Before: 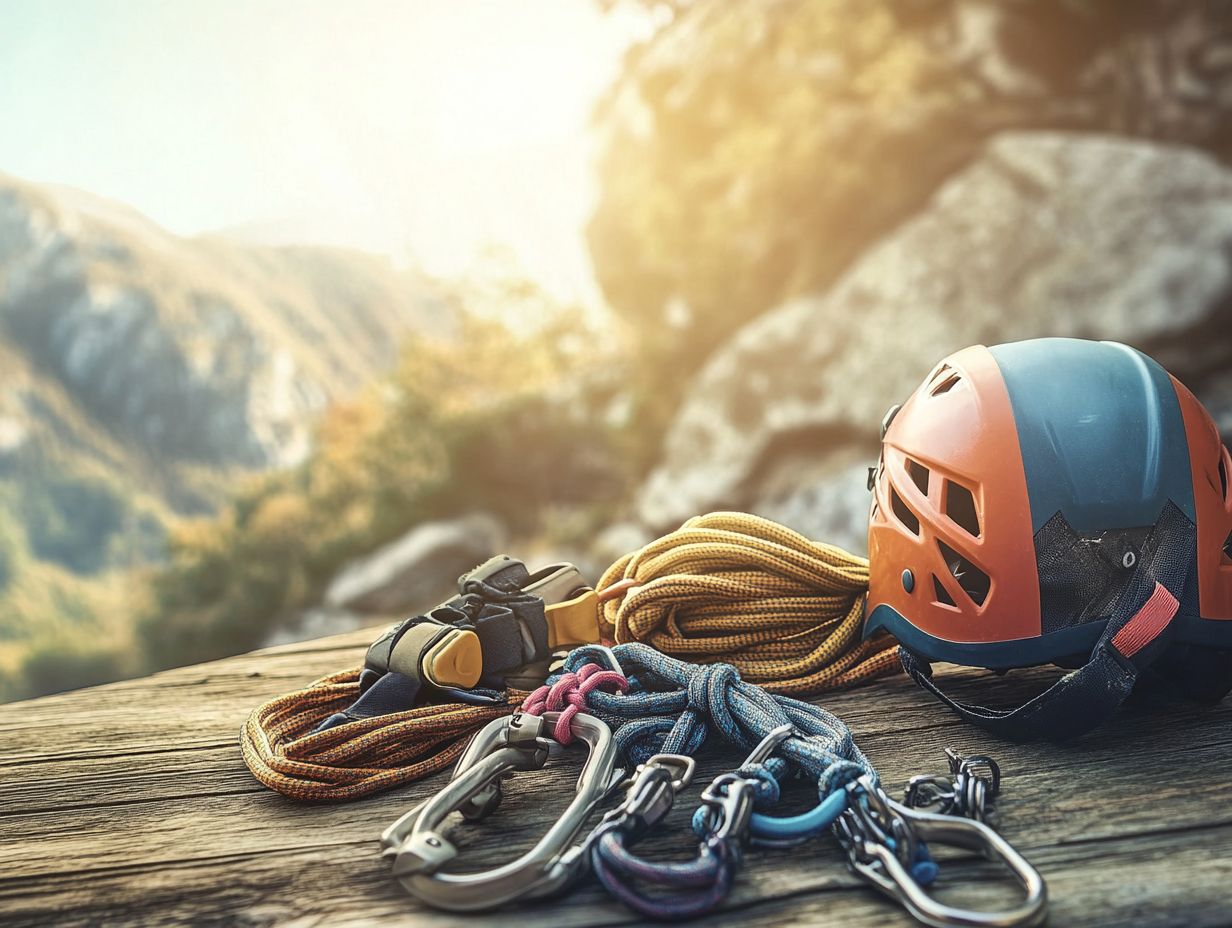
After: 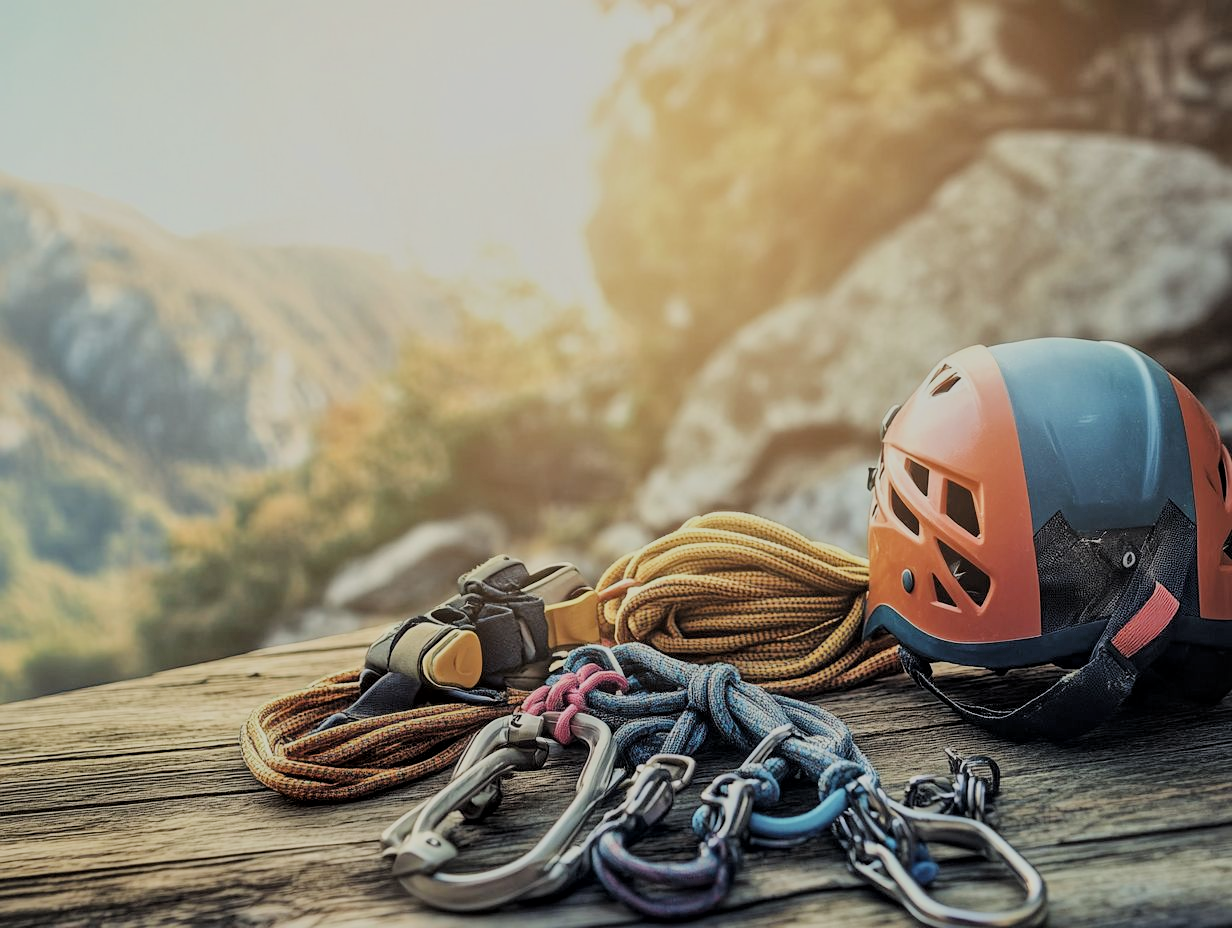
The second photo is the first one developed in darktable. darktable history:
filmic rgb: middle gray luminance 17.97%, black relative exposure -7.53 EV, white relative exposure 8.47 EV, target black luminance 0%, hardness 2.23, latitude 17.84%, contrast 0.883, highlights saturation mix 5.73%, shadows ↔ highlights balance 11.02%, add noise in highlights 0, color science v3 (2019), use custom middle-gray values true, contrast in highlights soft
local contrast: mode bilateral grid, contrast 30, coarseness 25, midtone range 0.2
